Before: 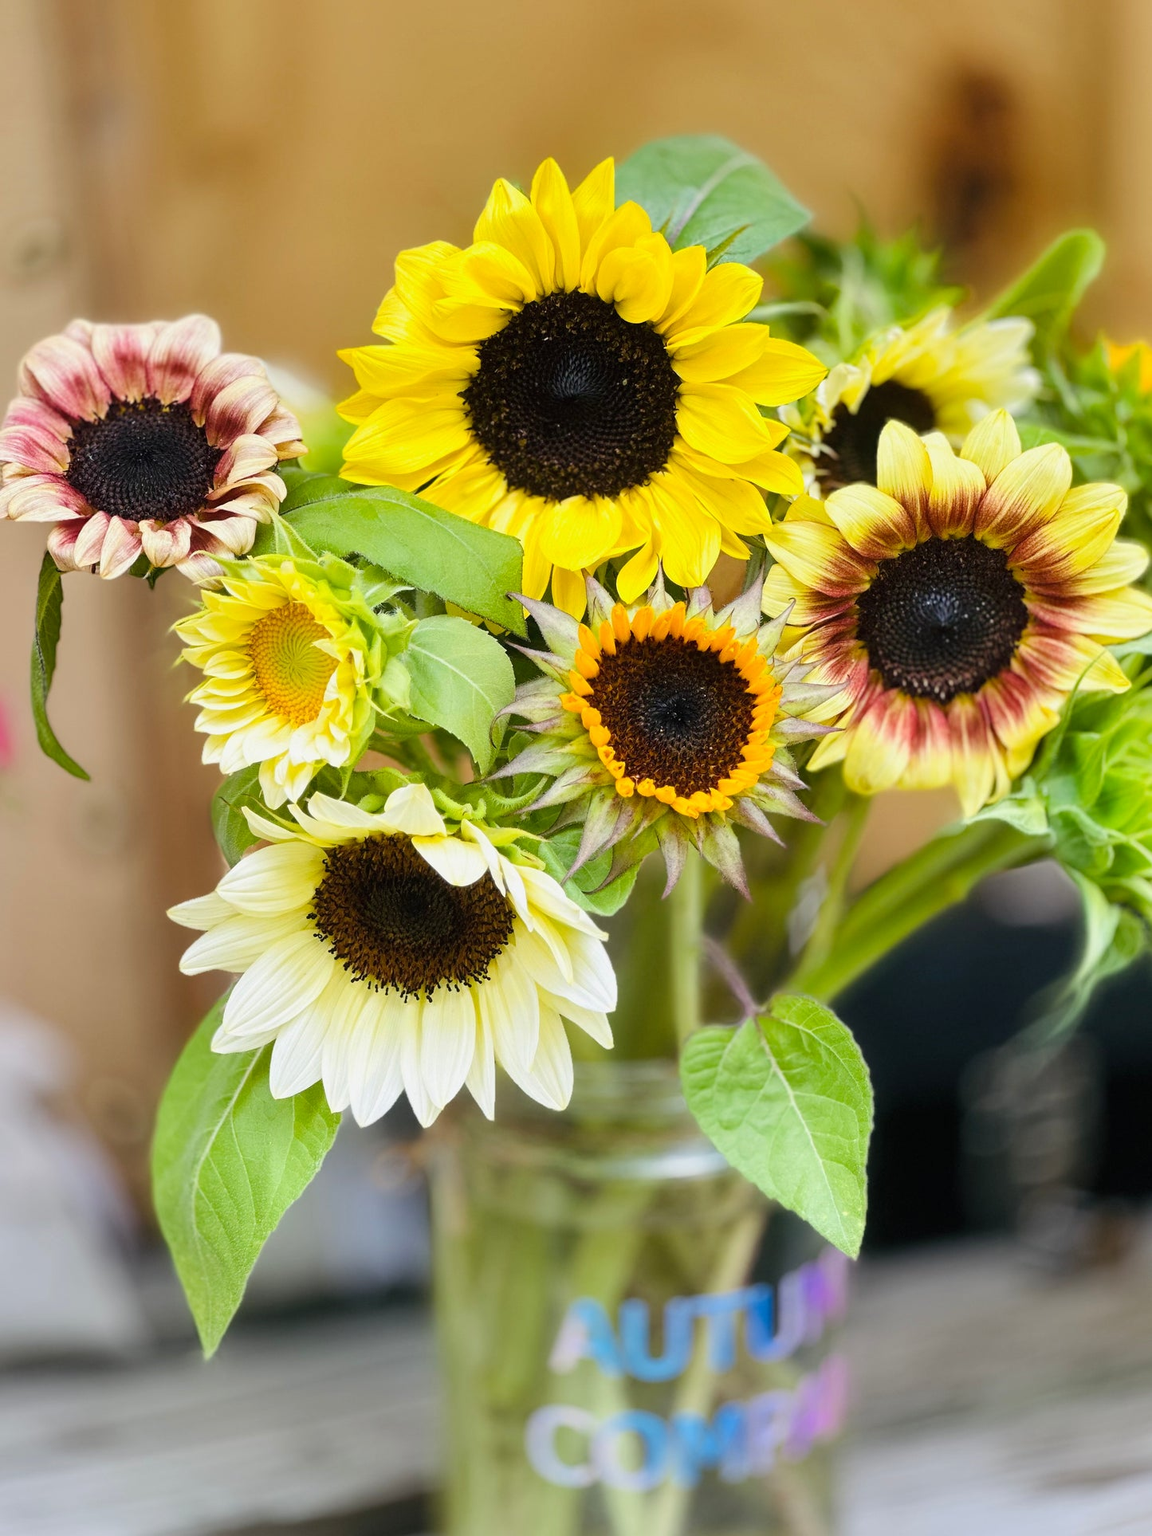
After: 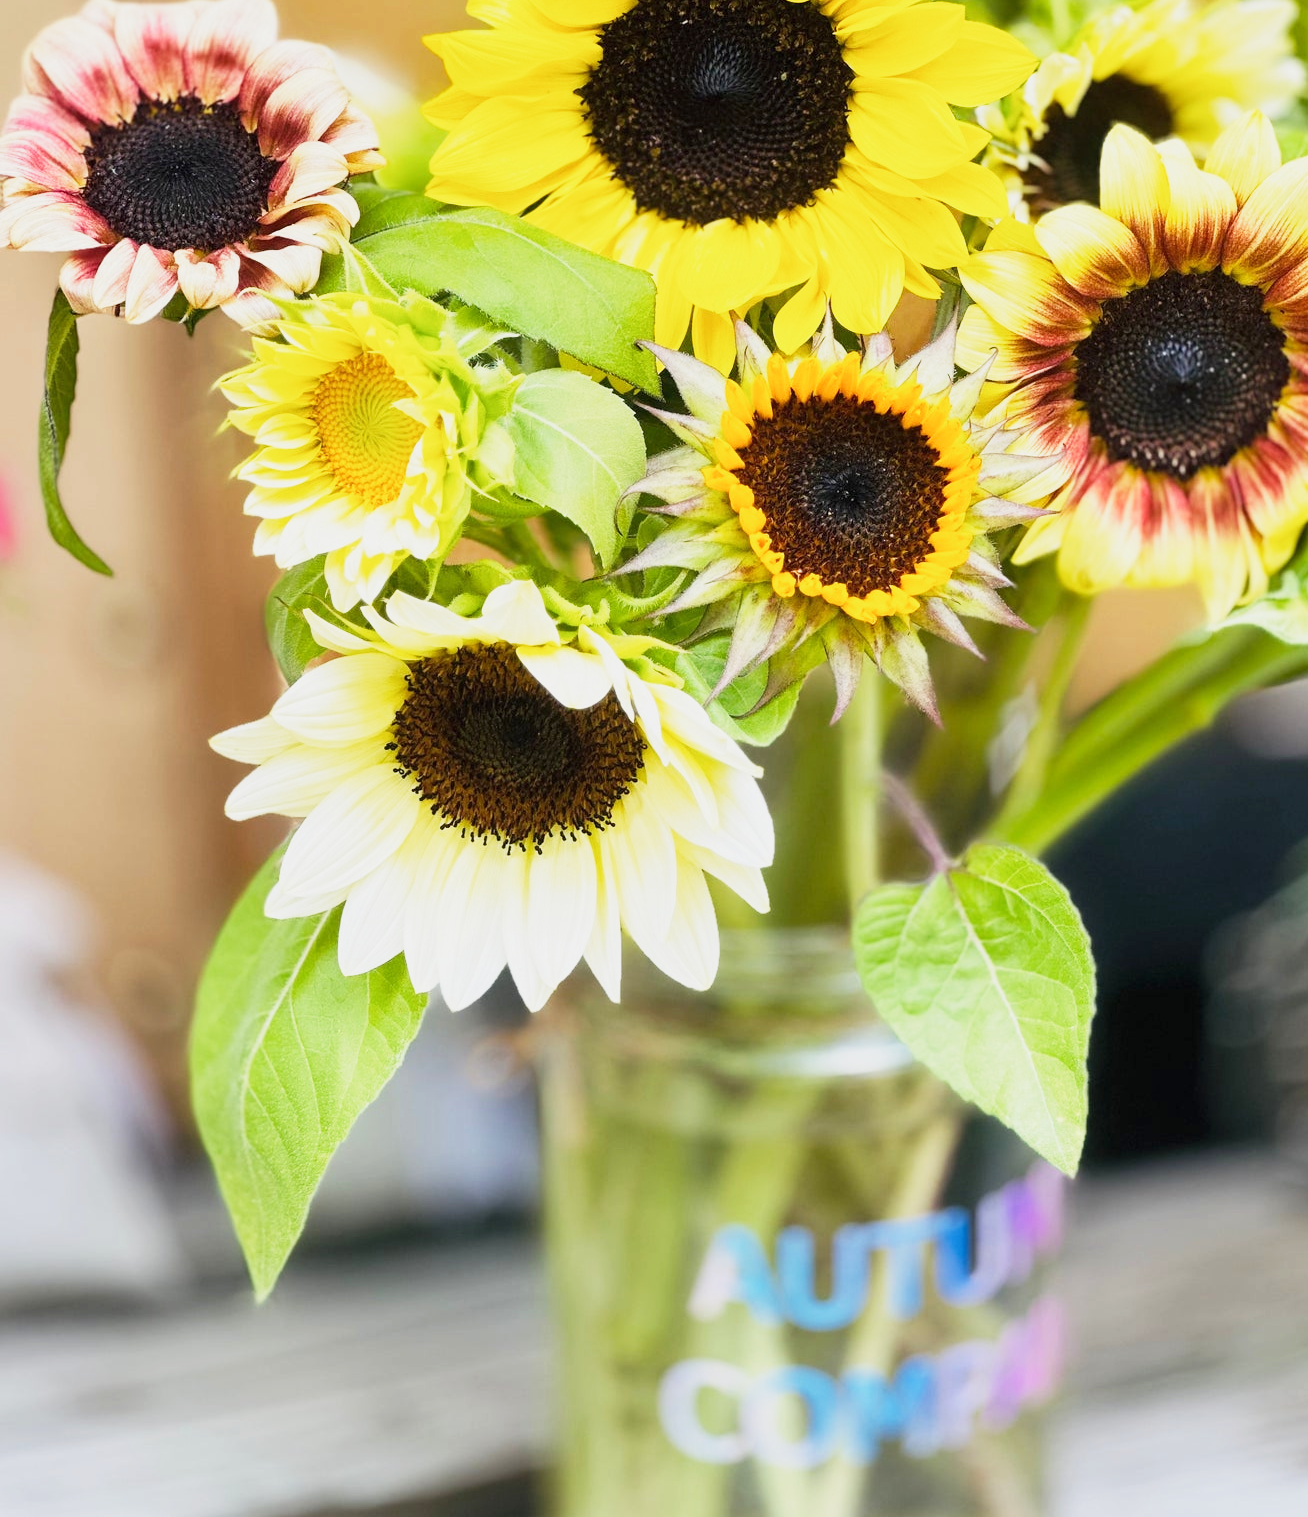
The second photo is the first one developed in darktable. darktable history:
exposure: exposure 0.127 EV, compensate highlight preservation false
crop: top 20.916%, right 9.437%, bottom 0.316%
base curve: curves: ch0 [(0, 0) (0.088, 0.125) (0.176, 0.251) (0.354, 0.501) (0.613, 0.749) (1, 0.877)], preserve colors none
